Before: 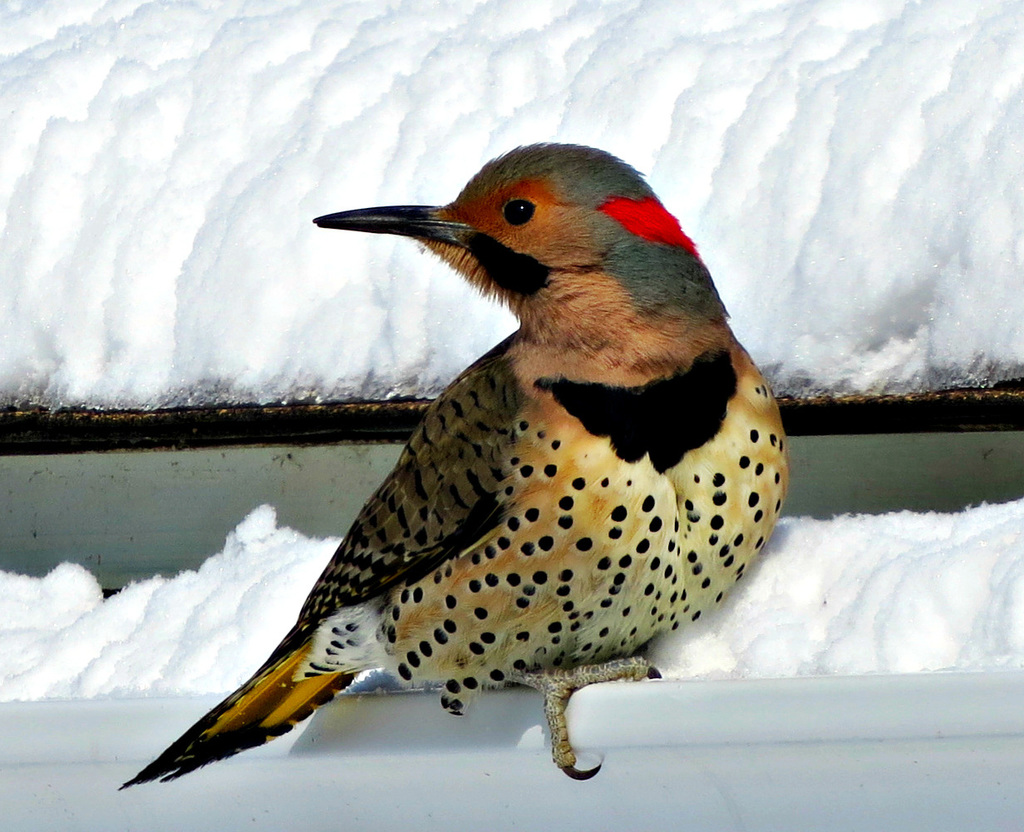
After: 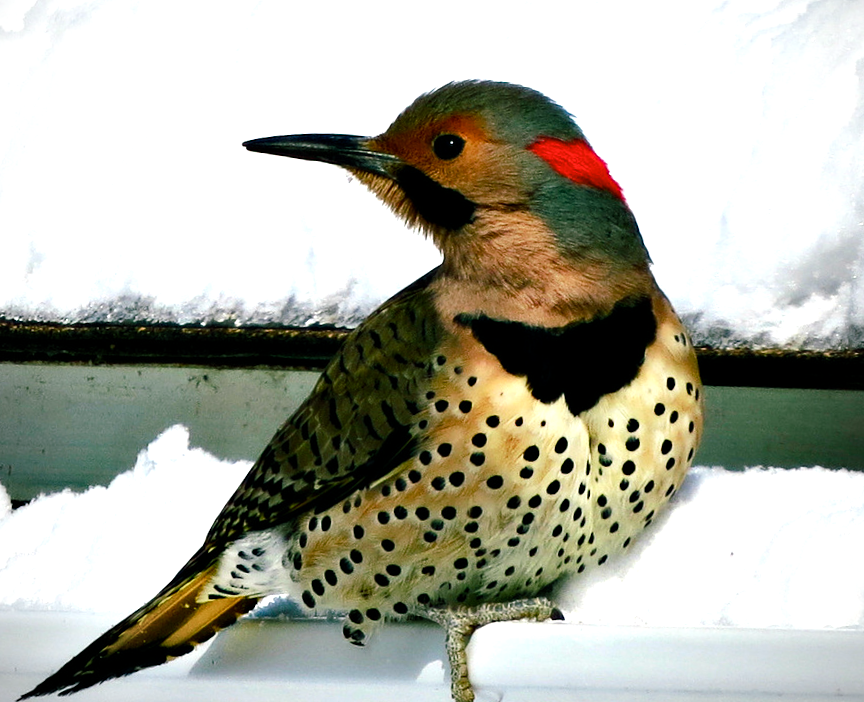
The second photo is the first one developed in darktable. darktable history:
color balance rgb: shadows lift › chroma 11.631%, shadows lift › hue 133.56°, perceptual saturation grading › global saturation 0.338%, perceptual saturation grading › highlights -18.634%, perceptual saturation grading › mid-tones 6.543%, perceptual saturation grading › shadows 27.211%
crop and rotate: angle -3.22°, left 5.221%, top 5.19%, right 4.636%, bottom 4.668%
tone equalizer: -8 EV -0.789 EV, -7 EV -0.723 EV, -6 EV -0.635 EV, -5 EV -0.373 EV, -3 EV 0.367 EV, -2 EV 0.6 EV, -1 EV 0.675 EV, +0 EV 0.72 EV, edges refinement/feathering 500, mask exposure compensation -1.57 EV, preserve details no
vignetting: fall-off radius 63.24%, brightness -0.523, saturation -0.506
